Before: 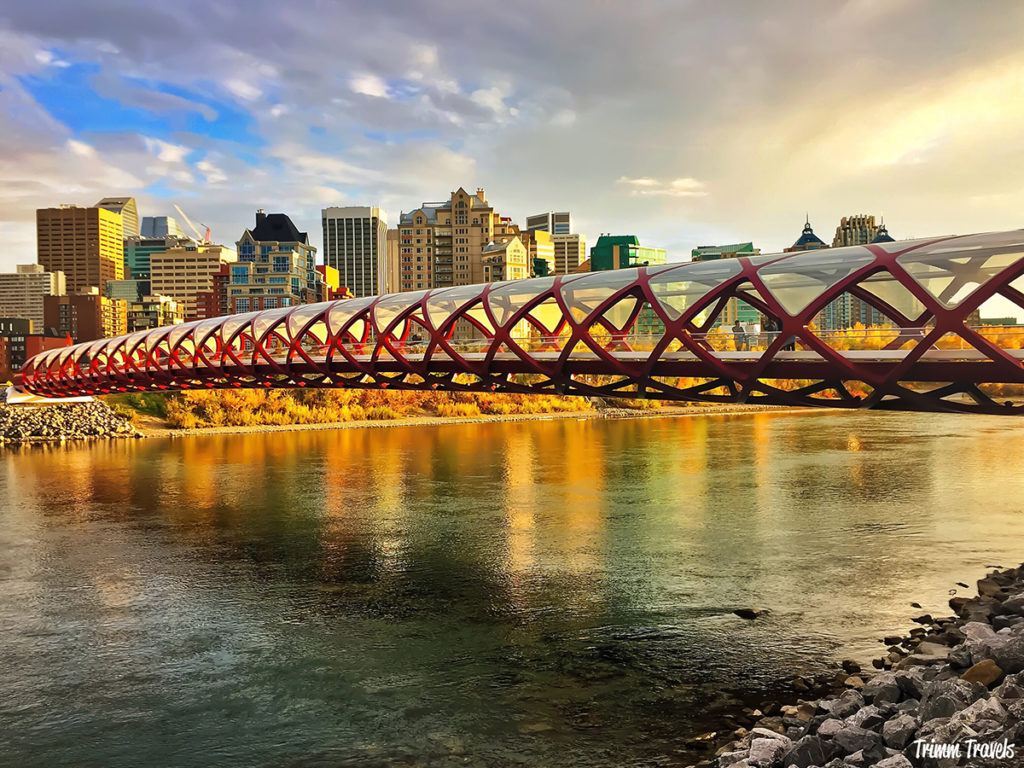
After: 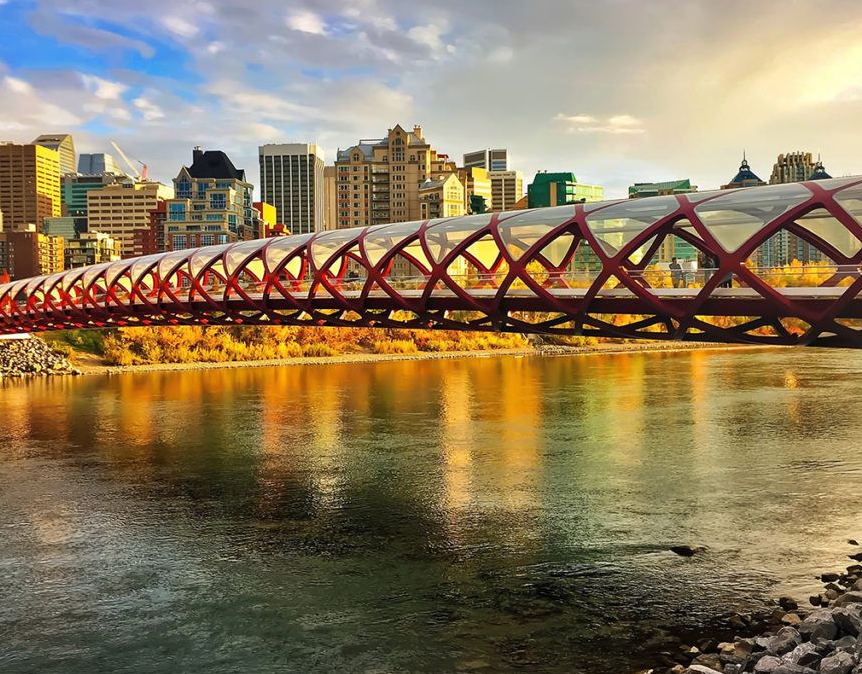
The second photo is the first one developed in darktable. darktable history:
crop: left 6.236%, top 8.327%, right 9.532%, bottom 3.87%
